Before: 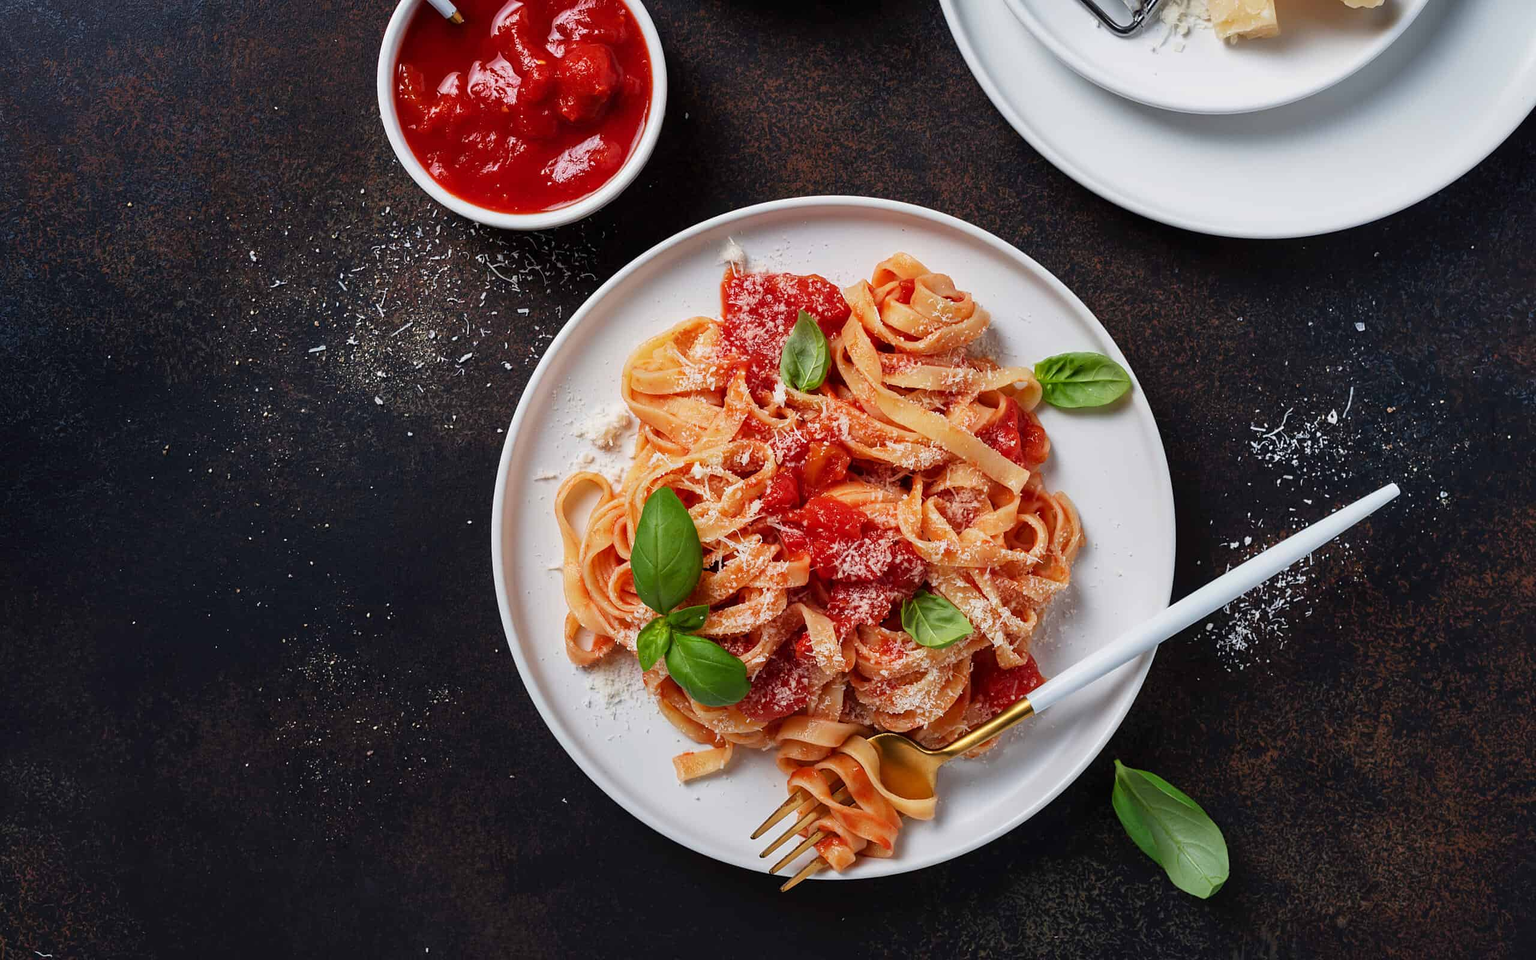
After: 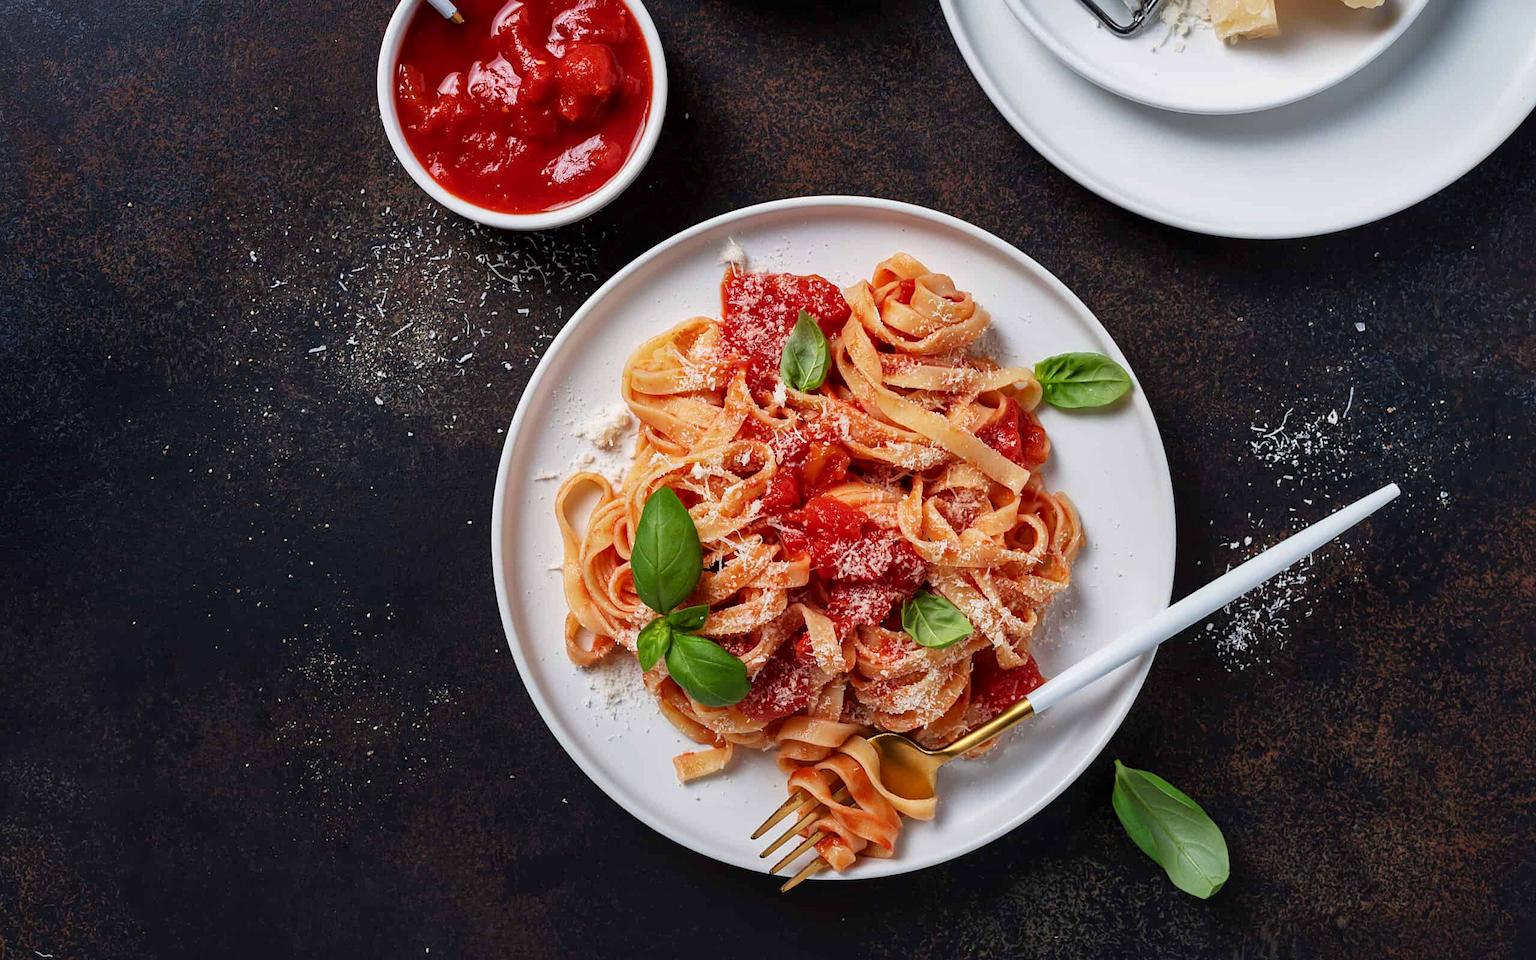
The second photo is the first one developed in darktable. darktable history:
color correction: highlights a* 0.003, highlights b* -0.283
local contrast: mode bilateral grid, contrast 20, coarseness 50, detail 120%, midtone range 0.2
